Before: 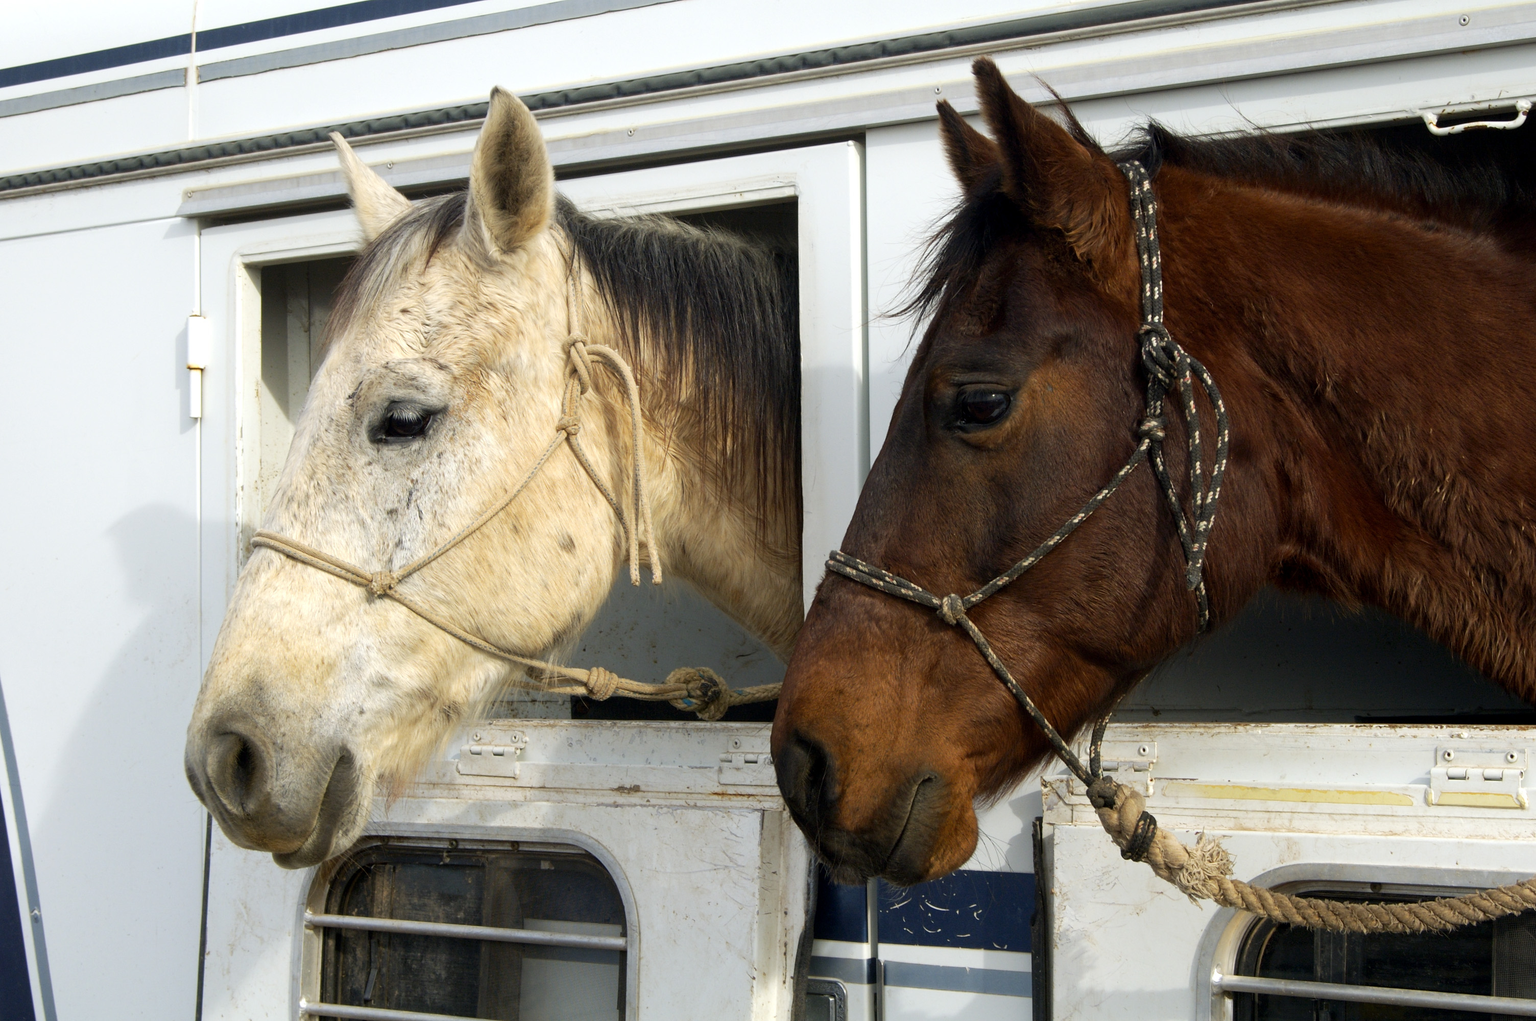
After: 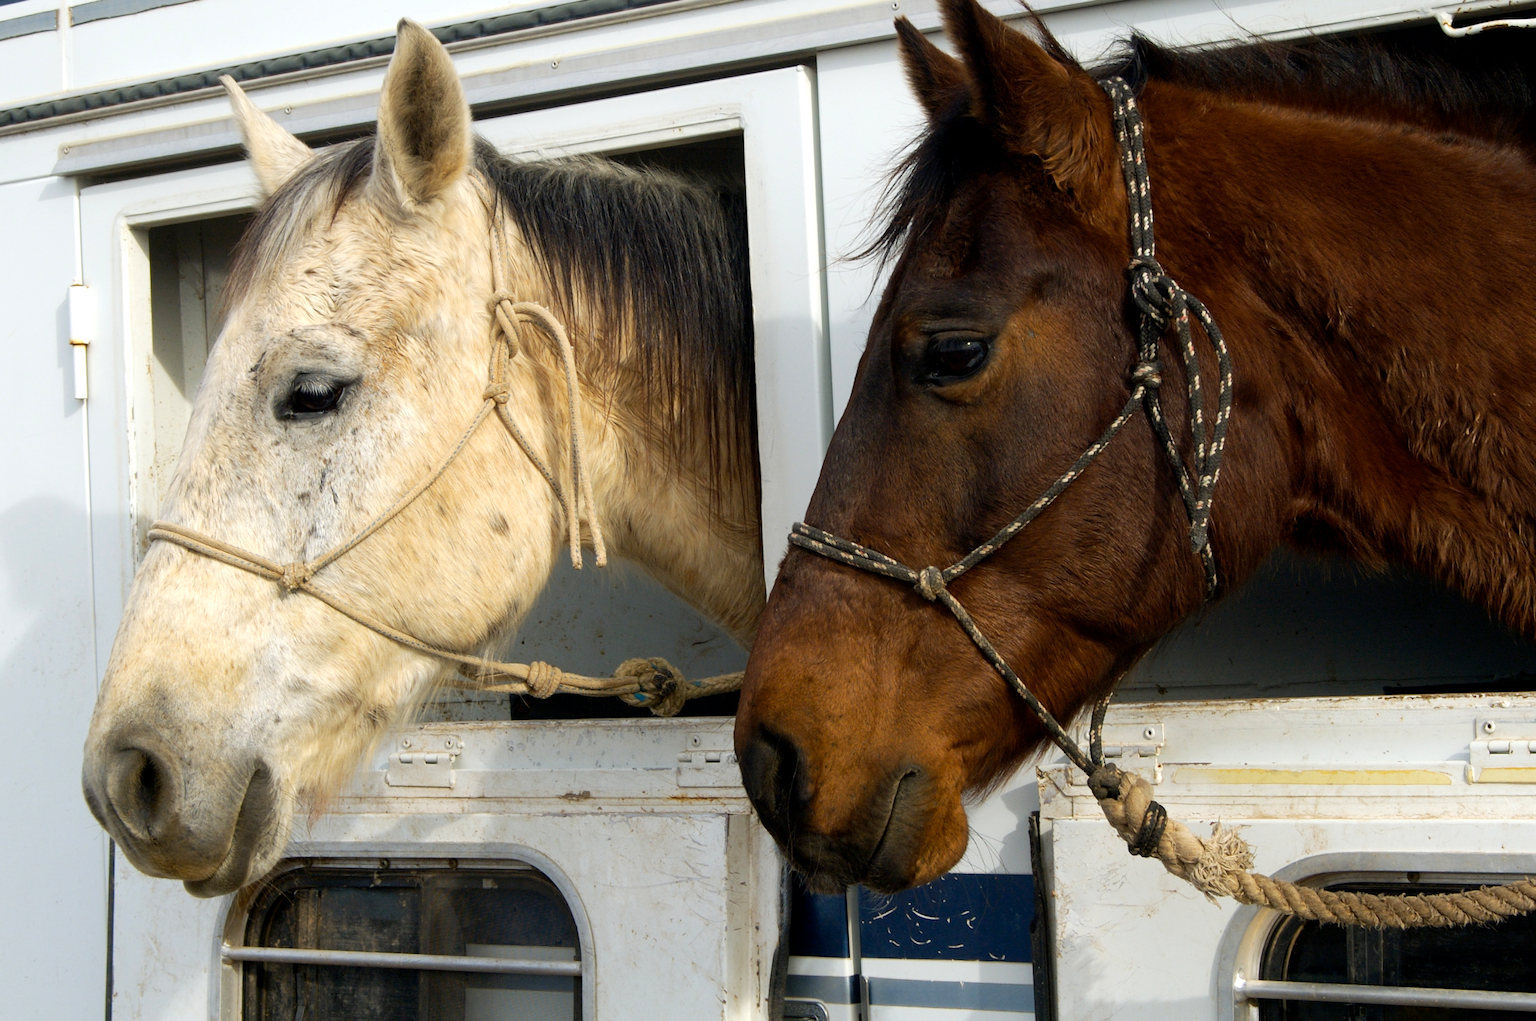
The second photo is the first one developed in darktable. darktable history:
crop and rotate: angle 1.96°, left 5.673%, top 5.673%
exposure: compensate exposure bias true, compensate highlight preservation false
color contrast: green-magenta contrast 0.81
